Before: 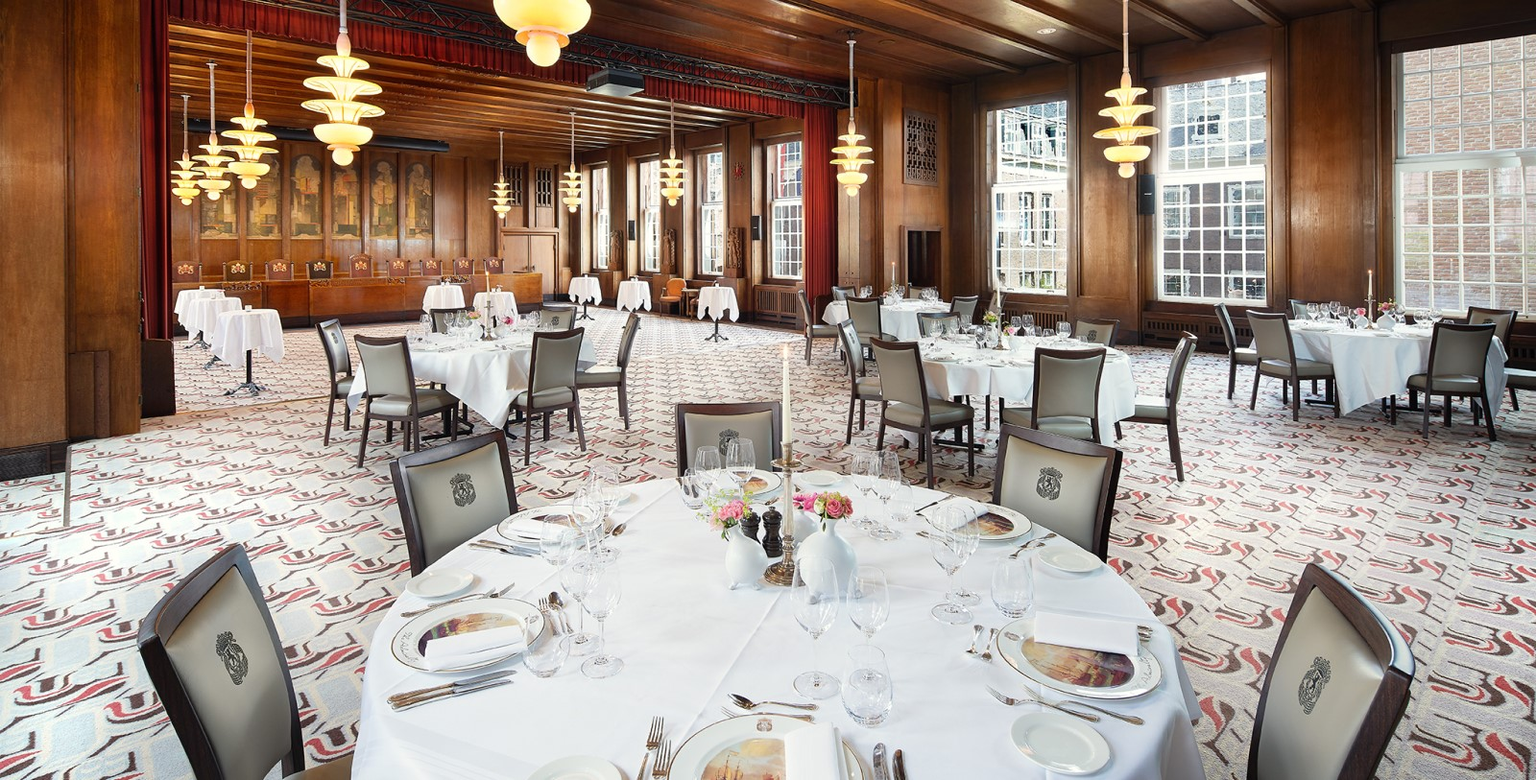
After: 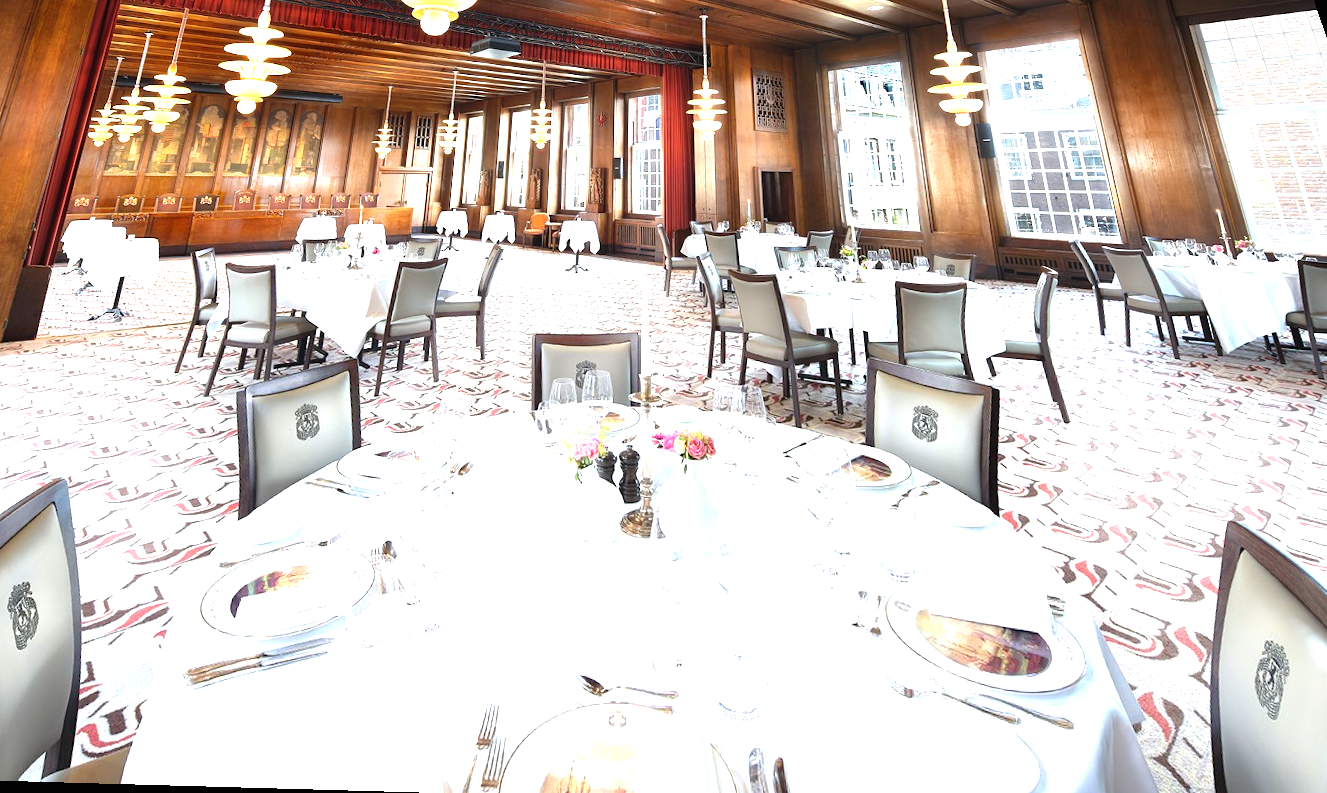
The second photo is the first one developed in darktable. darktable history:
exposure: black level correction 0, exposure 1.2 EV, compensate exposure bias true, compensate highlight preservation false
rotate and perspective: rotation 0.72°, lens shift (vertical) -0.352, lens shift (horizontal) -0.051, crop left 0.152, crop right 0.859, crop top 0.019, crop bottom 0.964
white balance: red 0.967, blue 1.049
